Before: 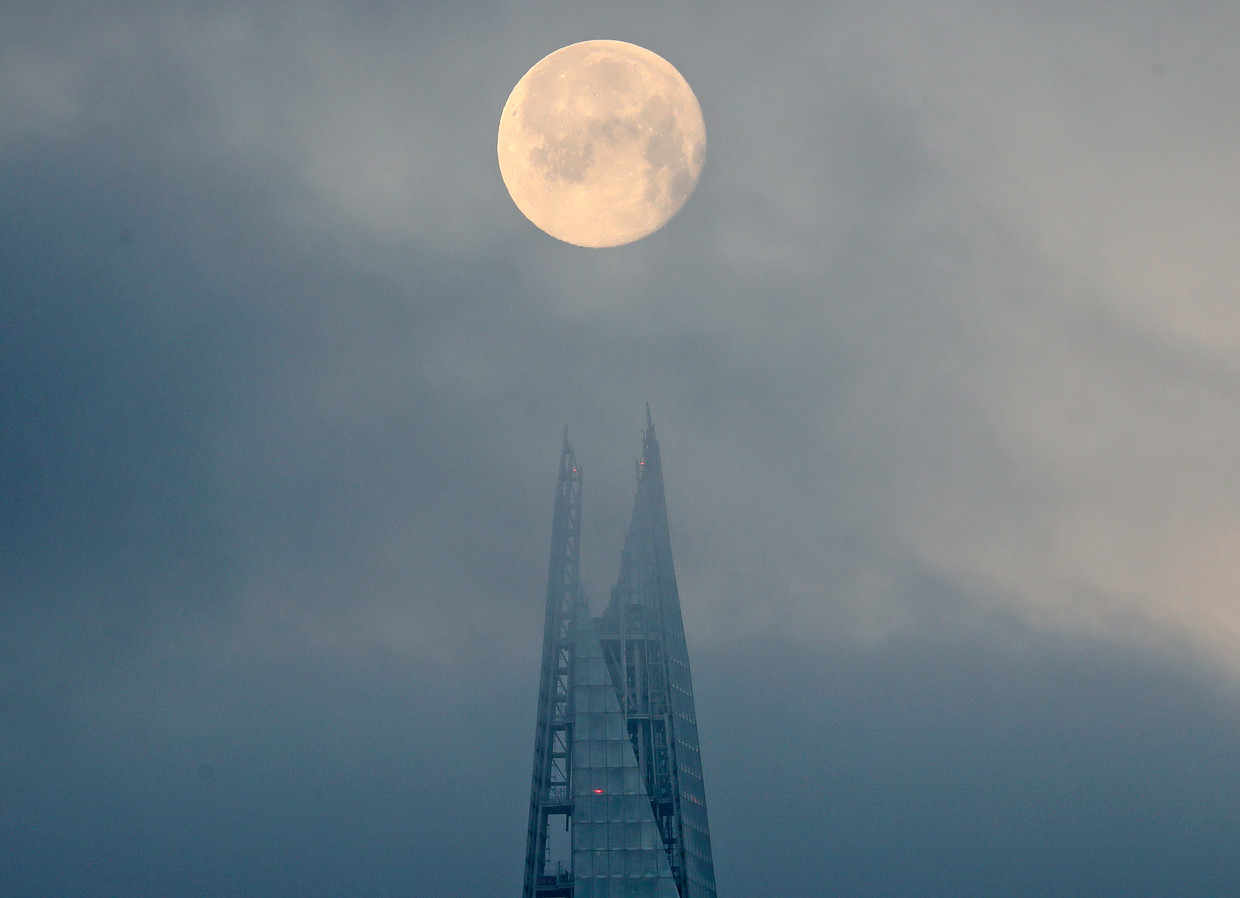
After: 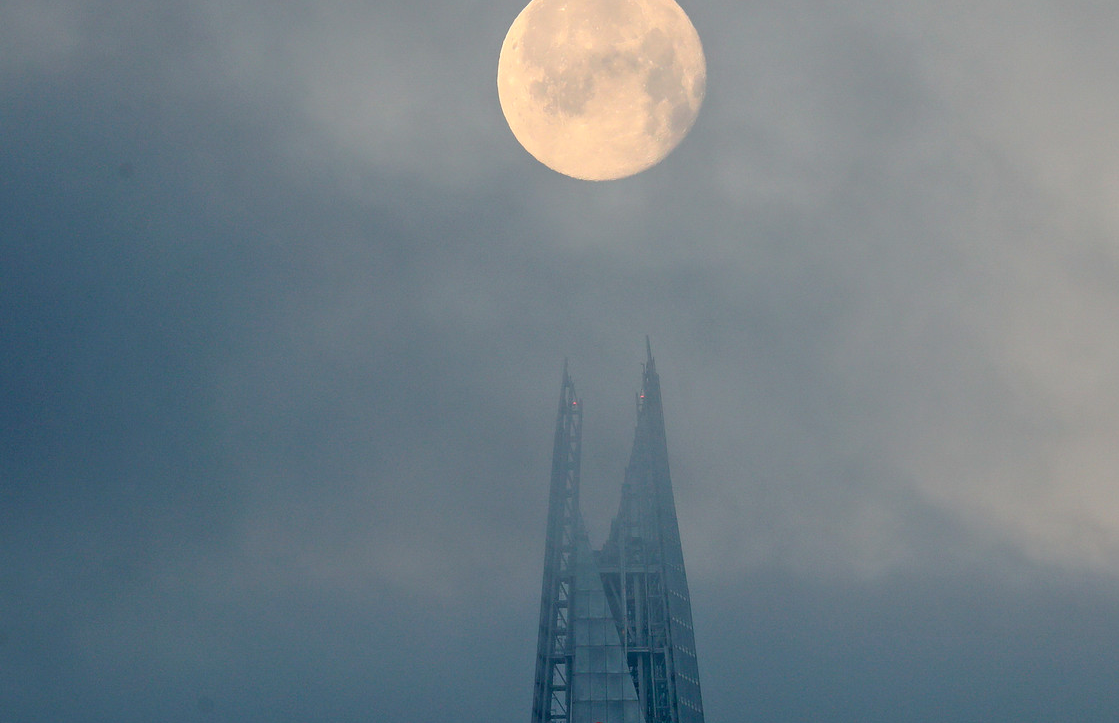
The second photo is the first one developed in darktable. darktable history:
color balance rgb: global vibrance 10%
crop: top 7.49%, right 9.717%, bottom 11.943%
